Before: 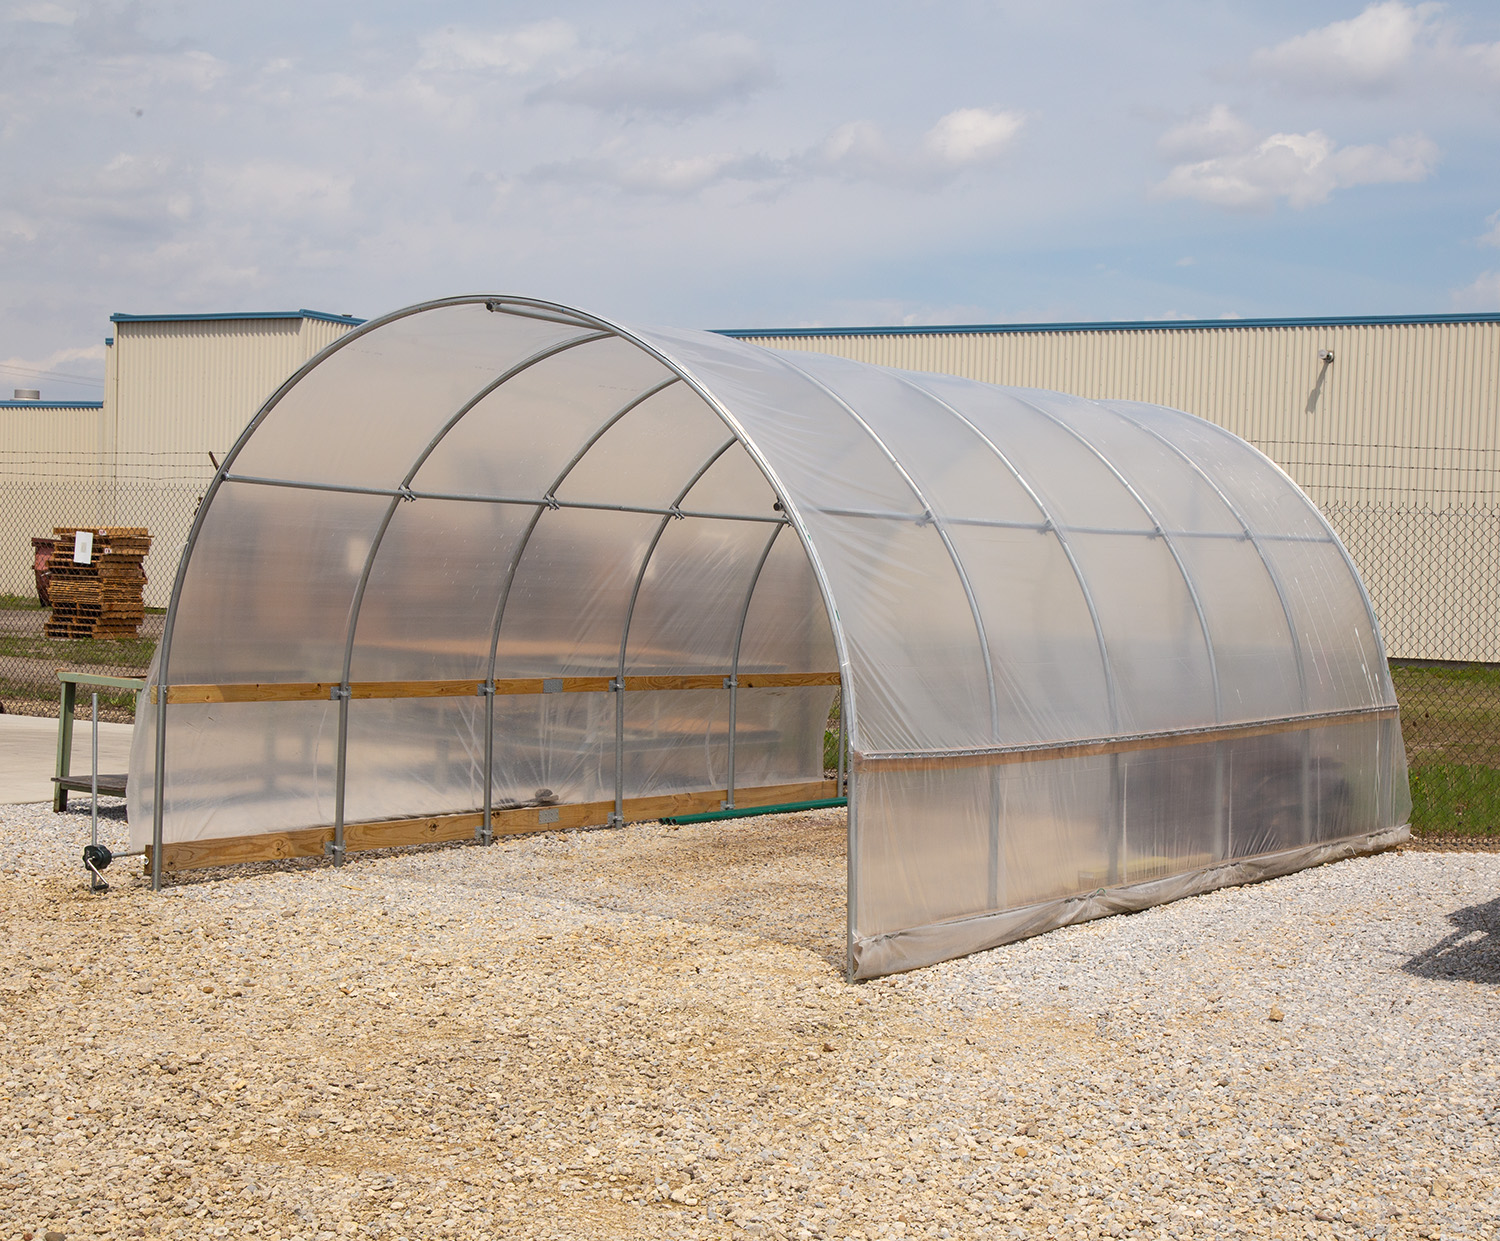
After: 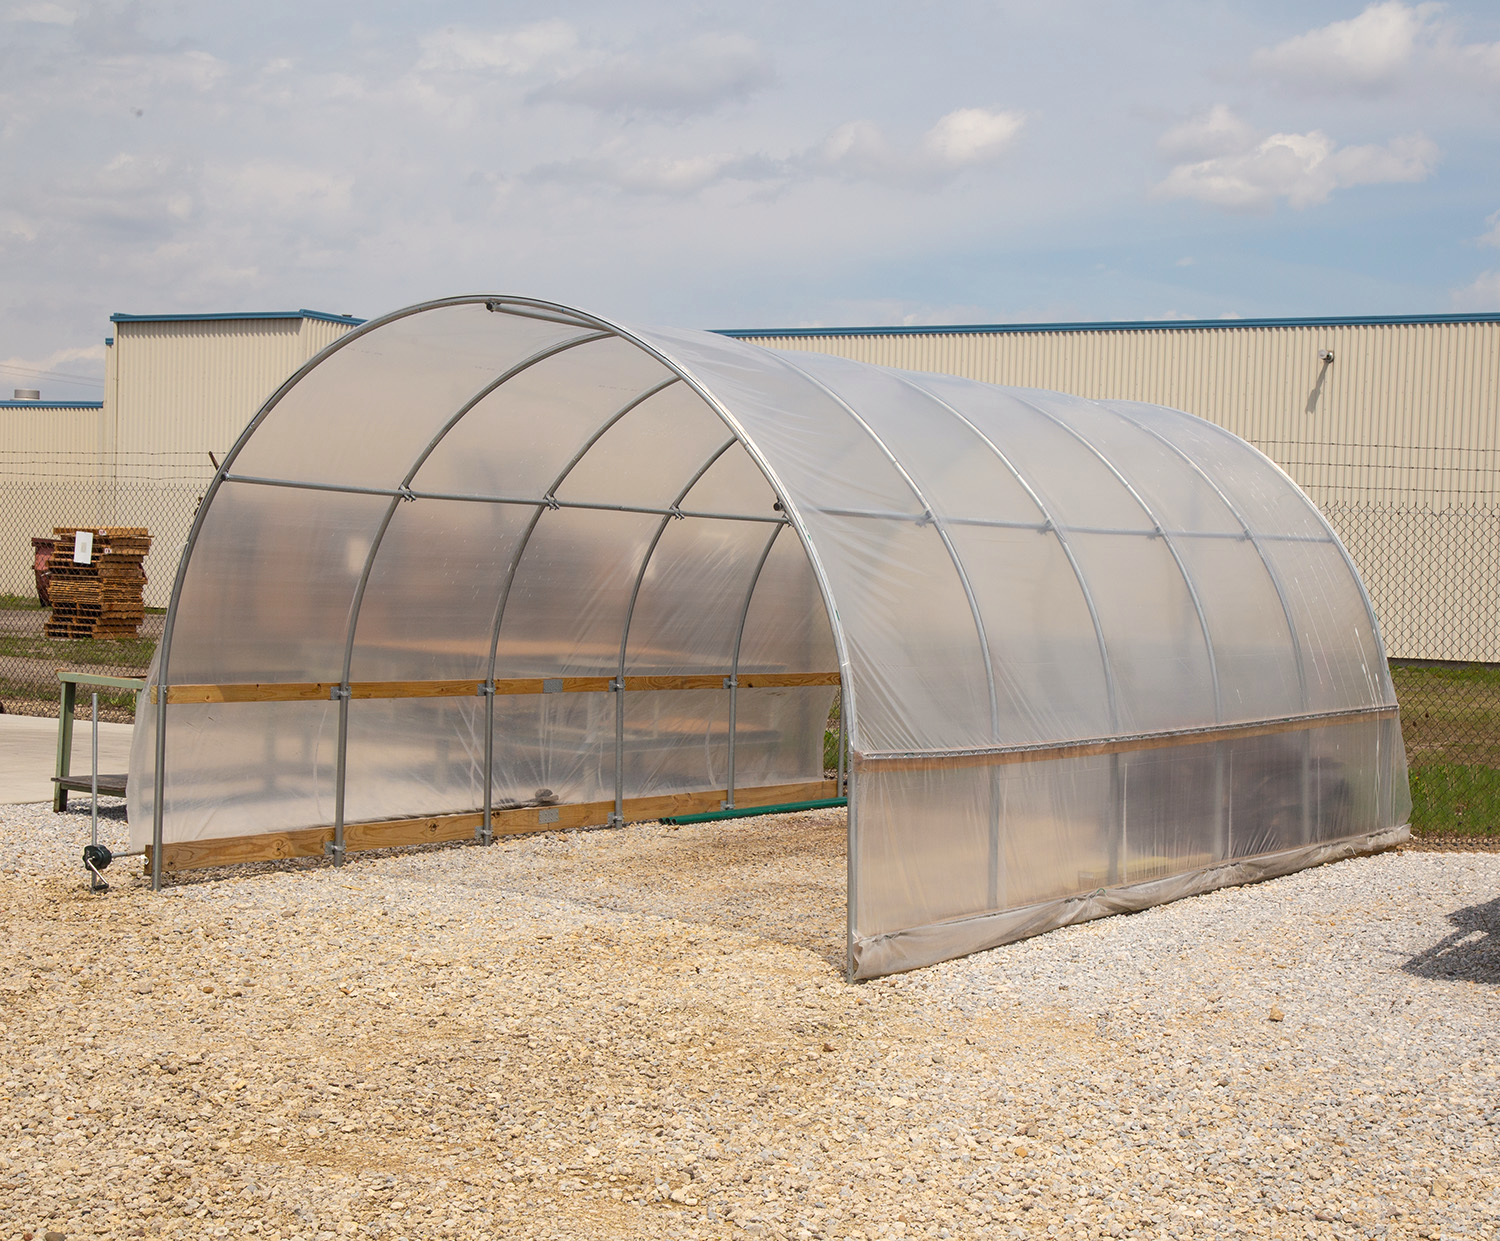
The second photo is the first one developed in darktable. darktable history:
bloom: size 15%, threshold 97%, strength 7%
white balance: red 1.009, blue 0.985
